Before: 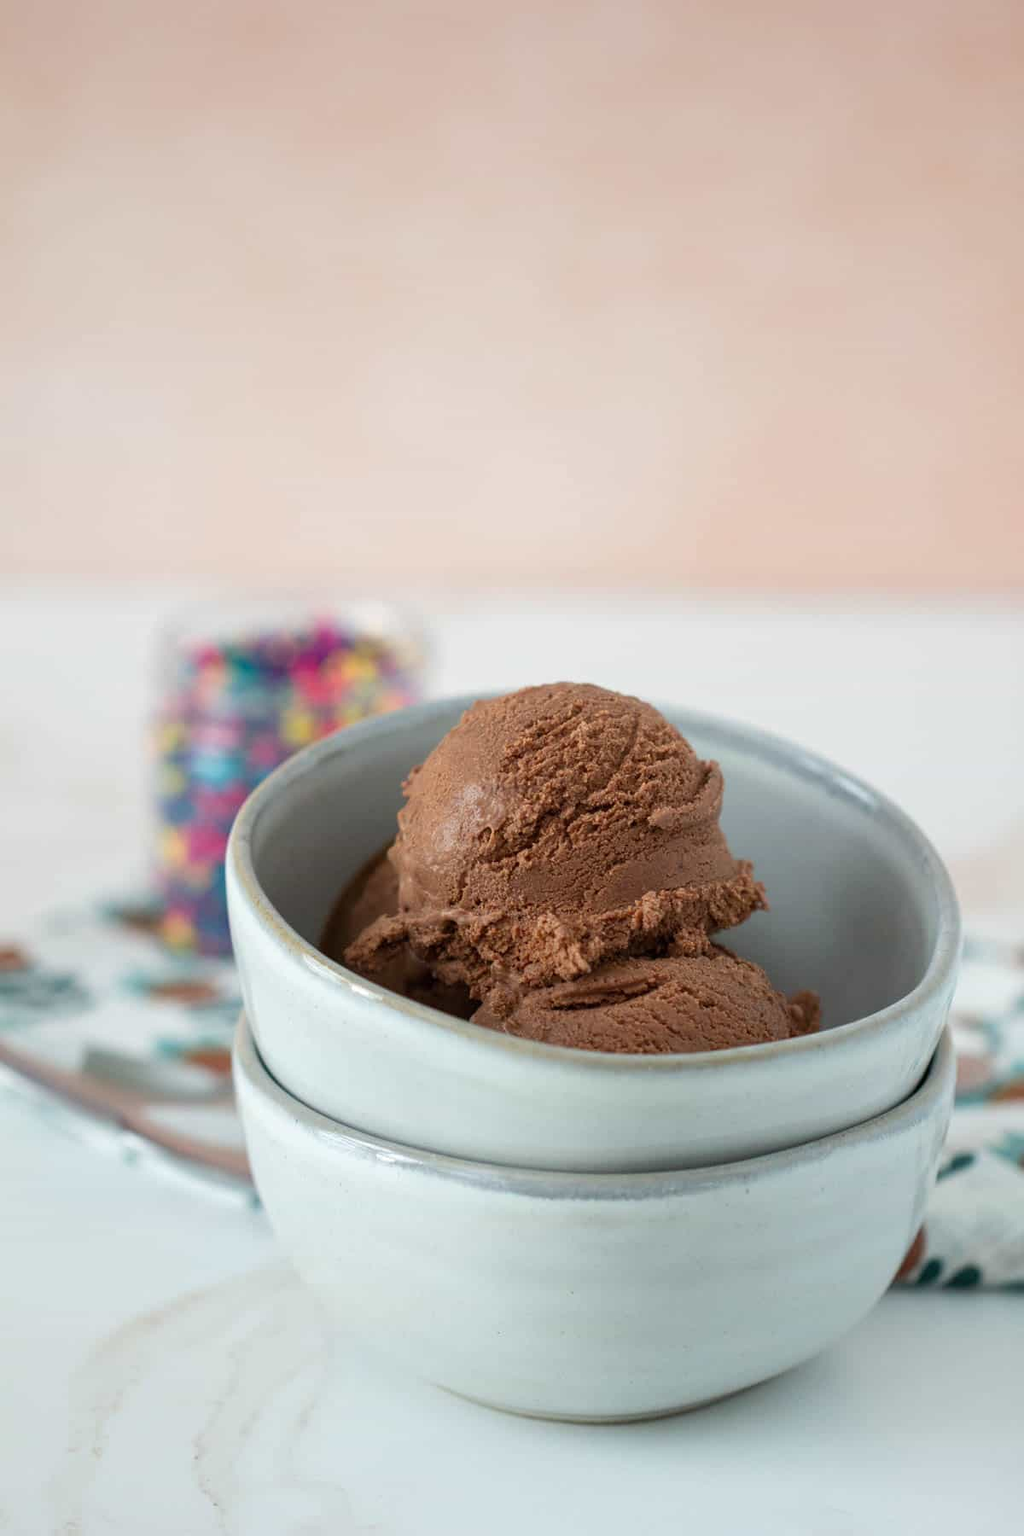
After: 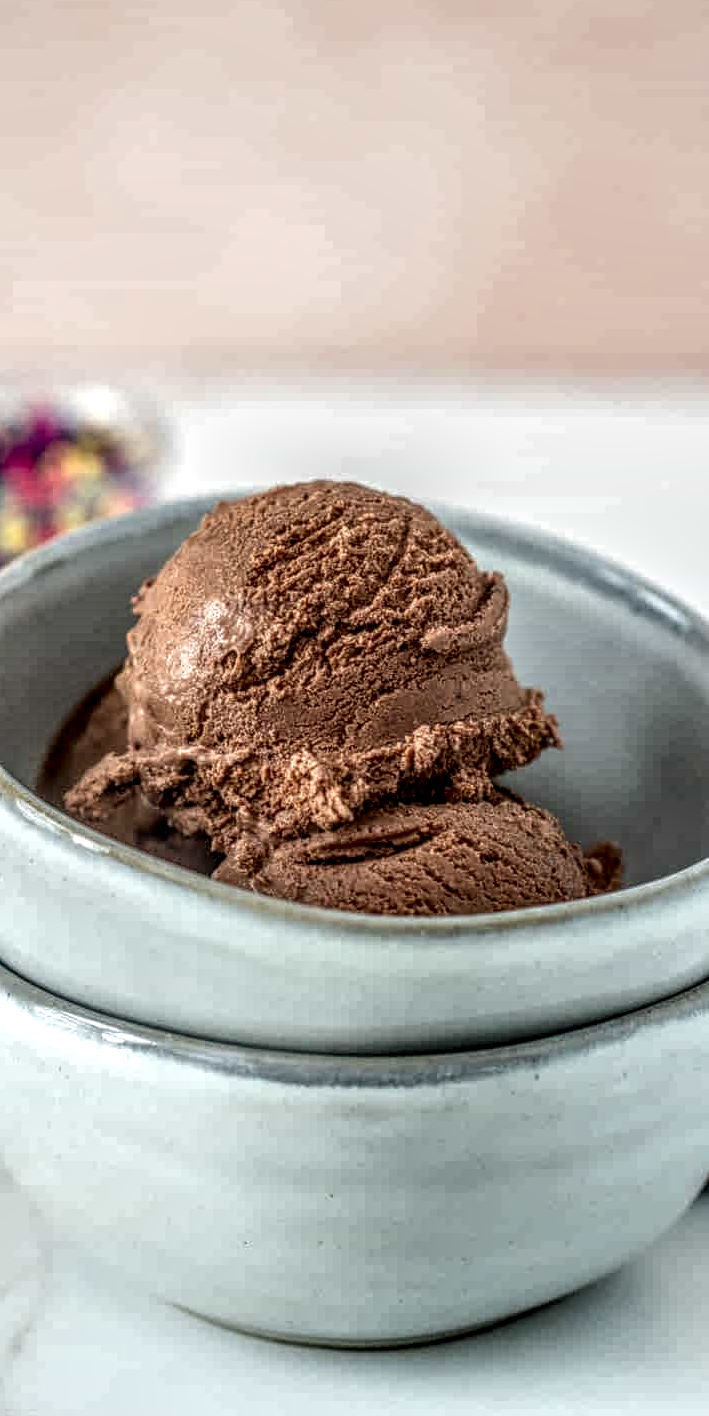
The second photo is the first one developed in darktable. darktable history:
local contrast: highlights 0%, shadows 0%, detail 300%, midtone range 0.3
crop and rotate: left 28.256%, top 17.734%, right 12.656%, bottom 3.573%
